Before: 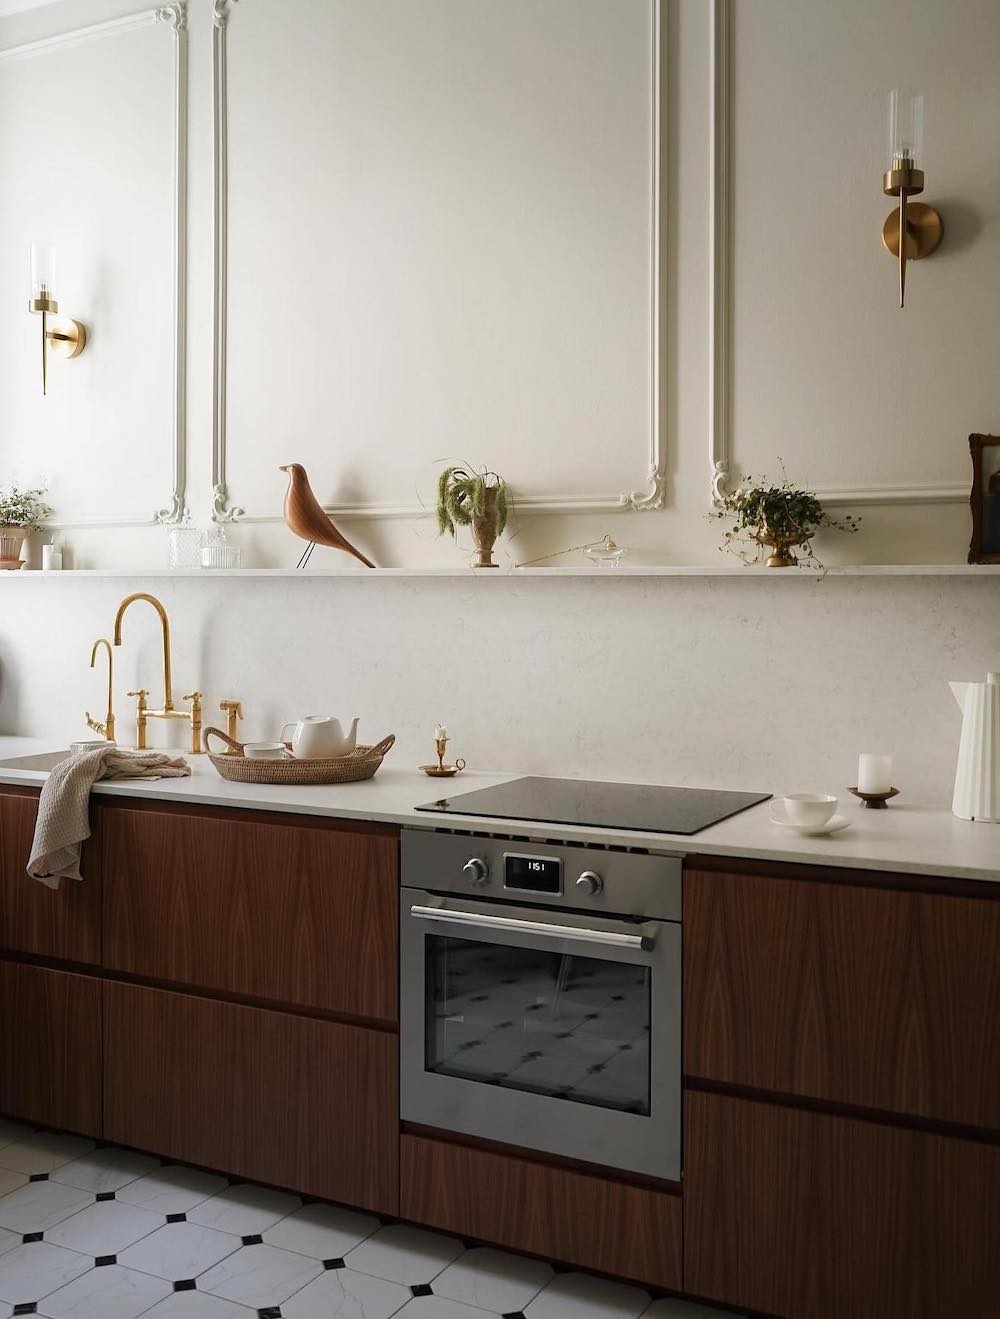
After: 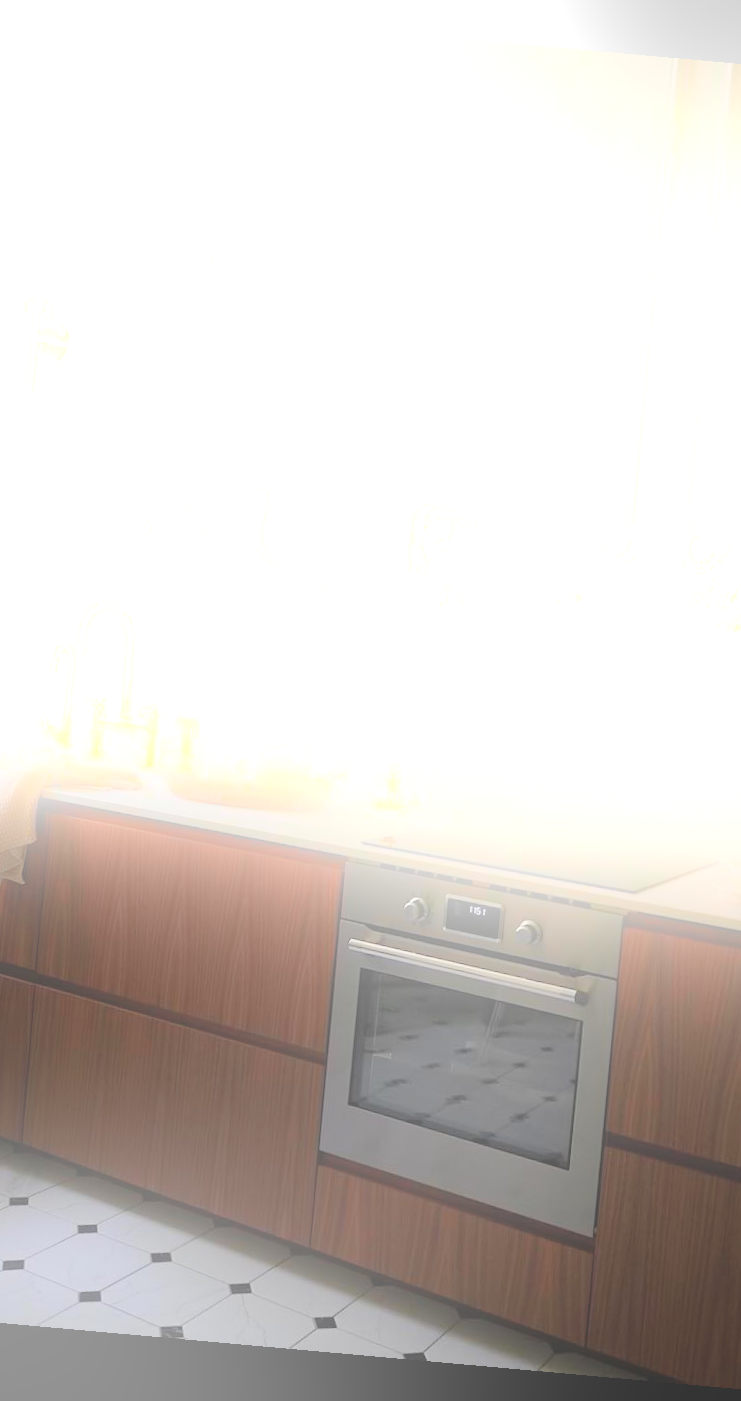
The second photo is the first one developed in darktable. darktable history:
rotate and perspective: rotation 5.12°, automatic cropping off
crop and rotate: left 8.786%, right 24.548%
bloom: size 25%, threshold 5%, strength 90%
